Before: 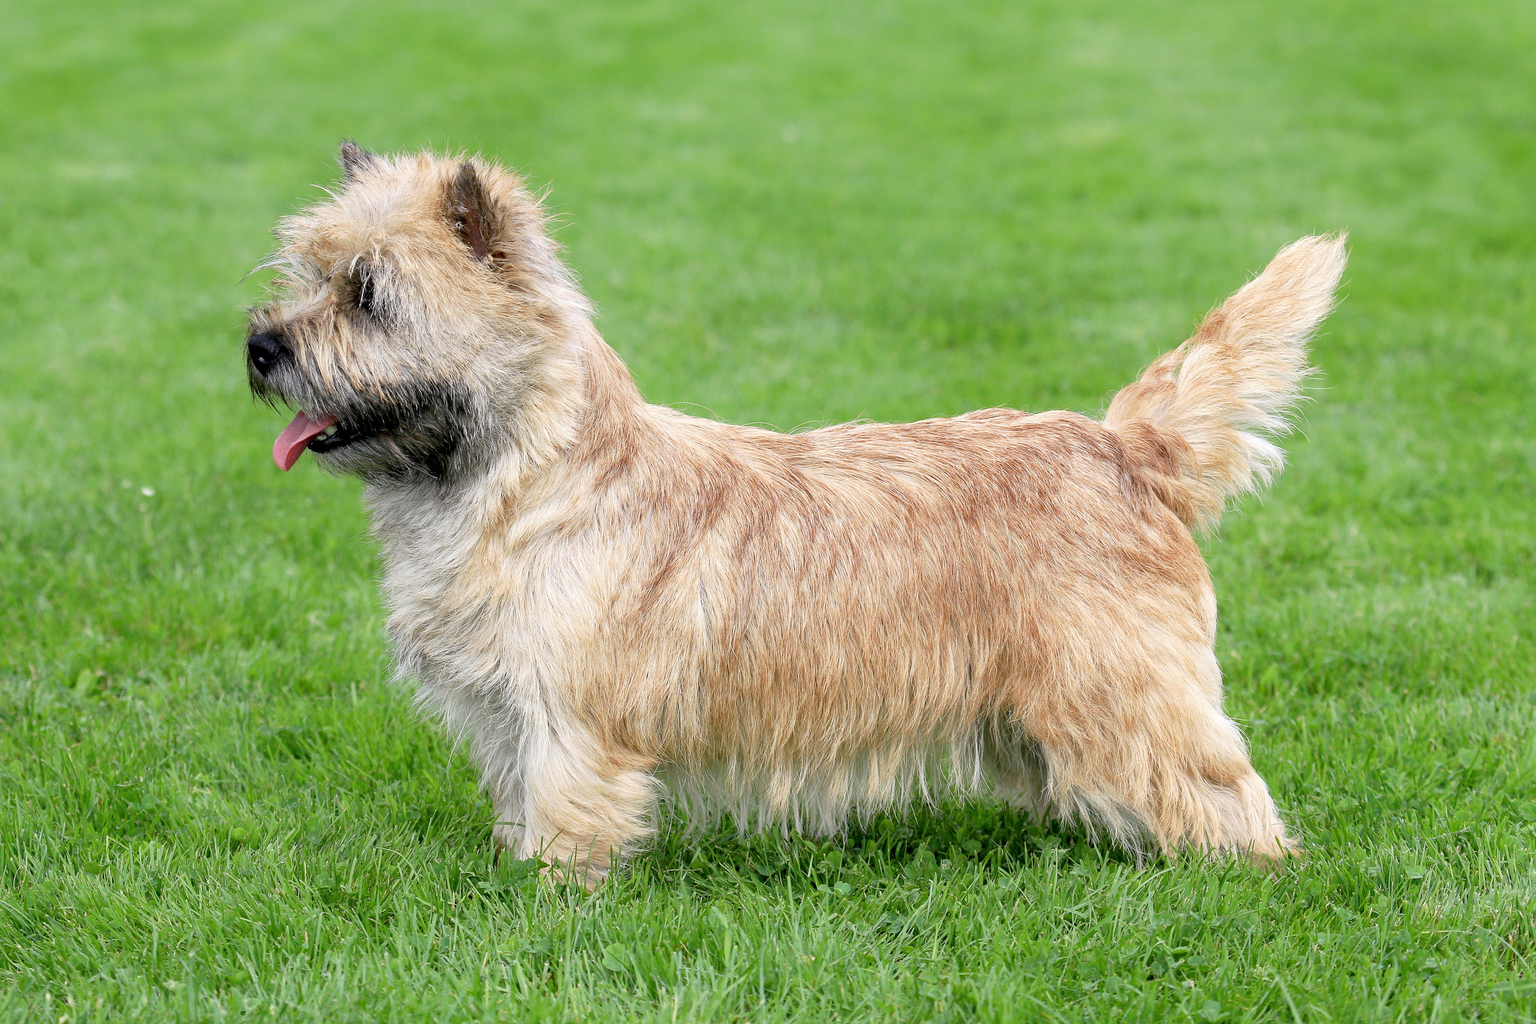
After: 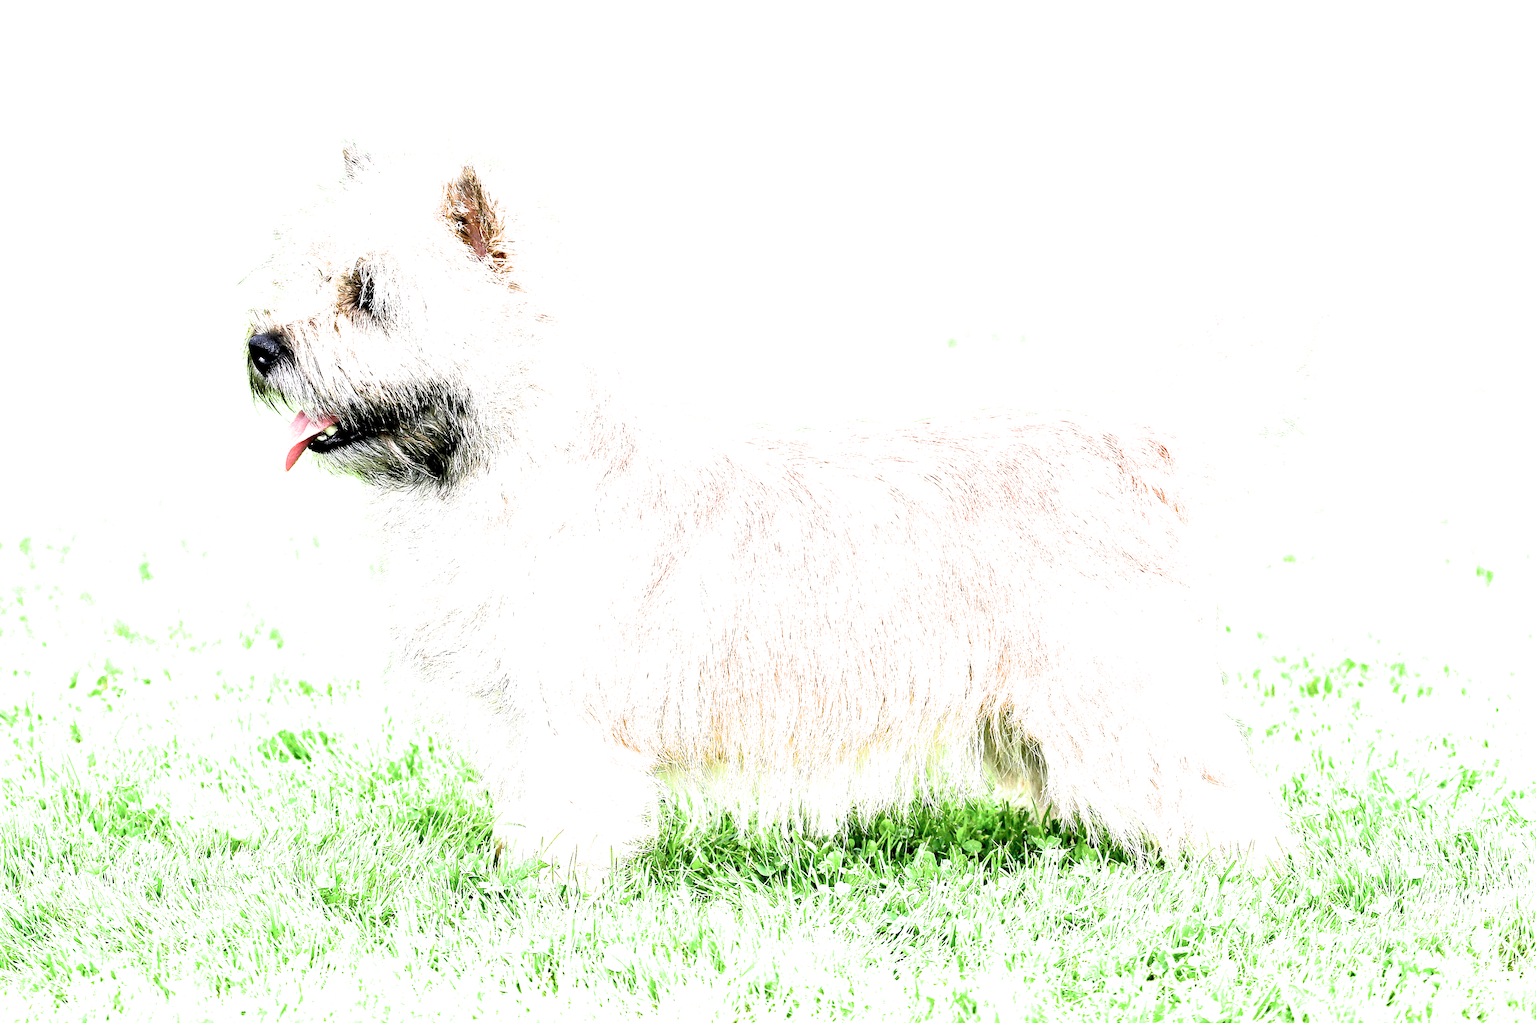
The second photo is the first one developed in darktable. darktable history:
exposure: exposure 2.04 EV, compensate highlight preservation false
sharpen: radius 1.864, amount 0.398, threshold 1.271
filmic rgb: white relative exposure 2.2 EV, hardness 6.97
